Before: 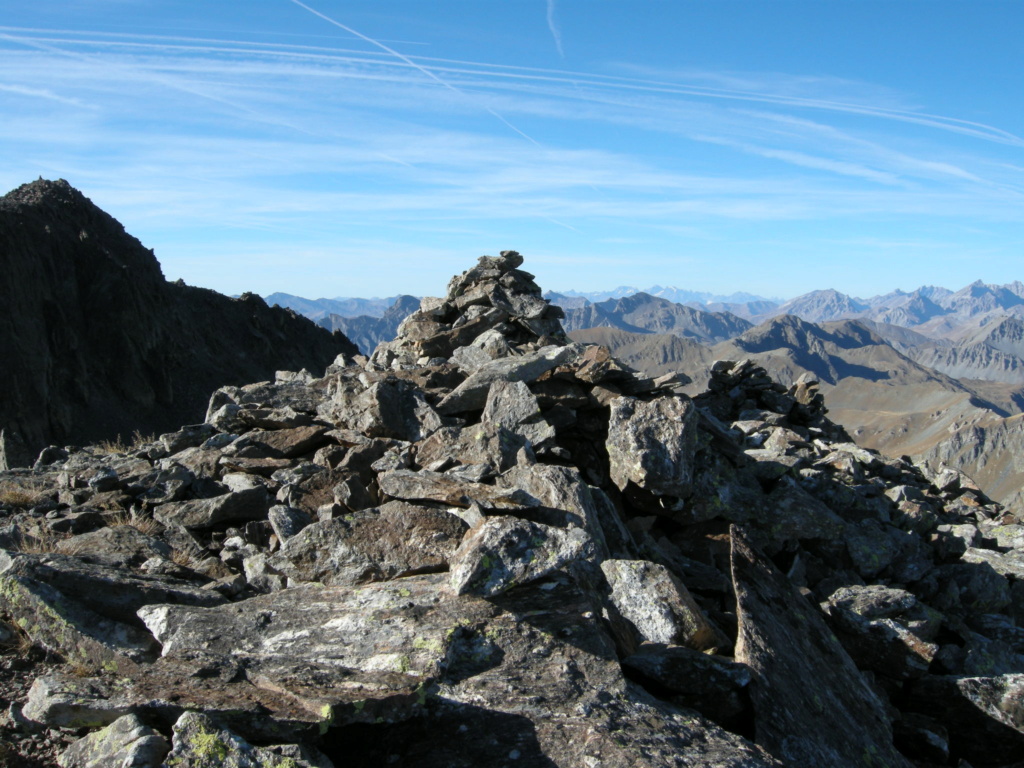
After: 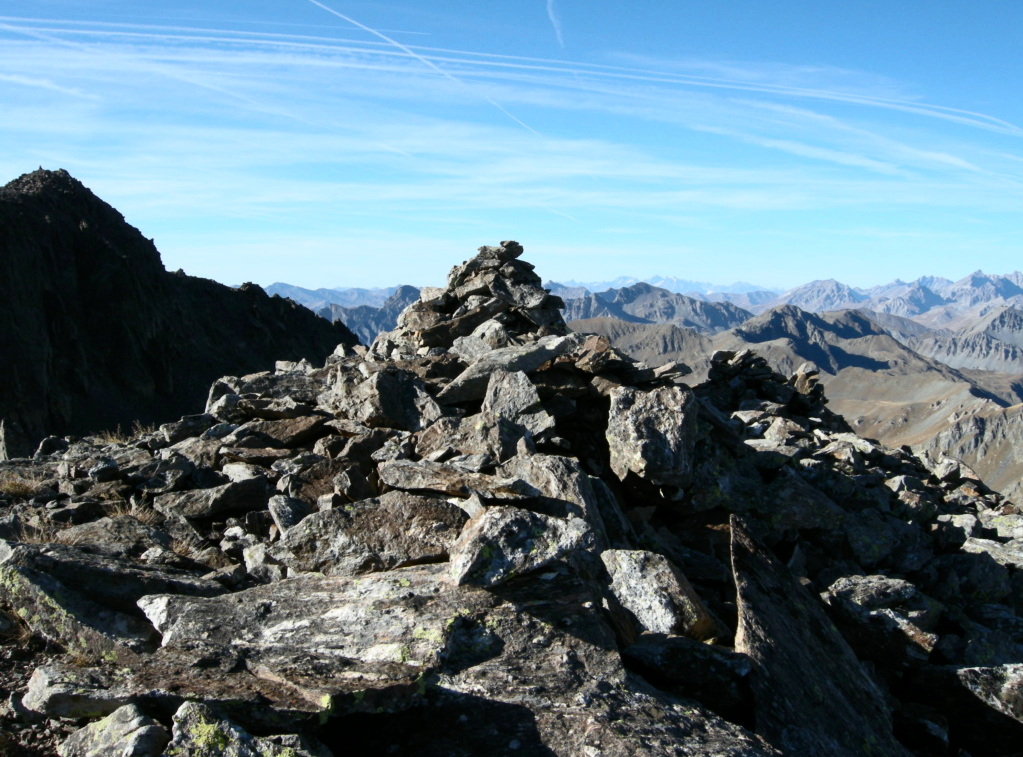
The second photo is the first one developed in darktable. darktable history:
contrast brightness saturation: contrast 0.224
crop: top 1.392%, right 0.093%
